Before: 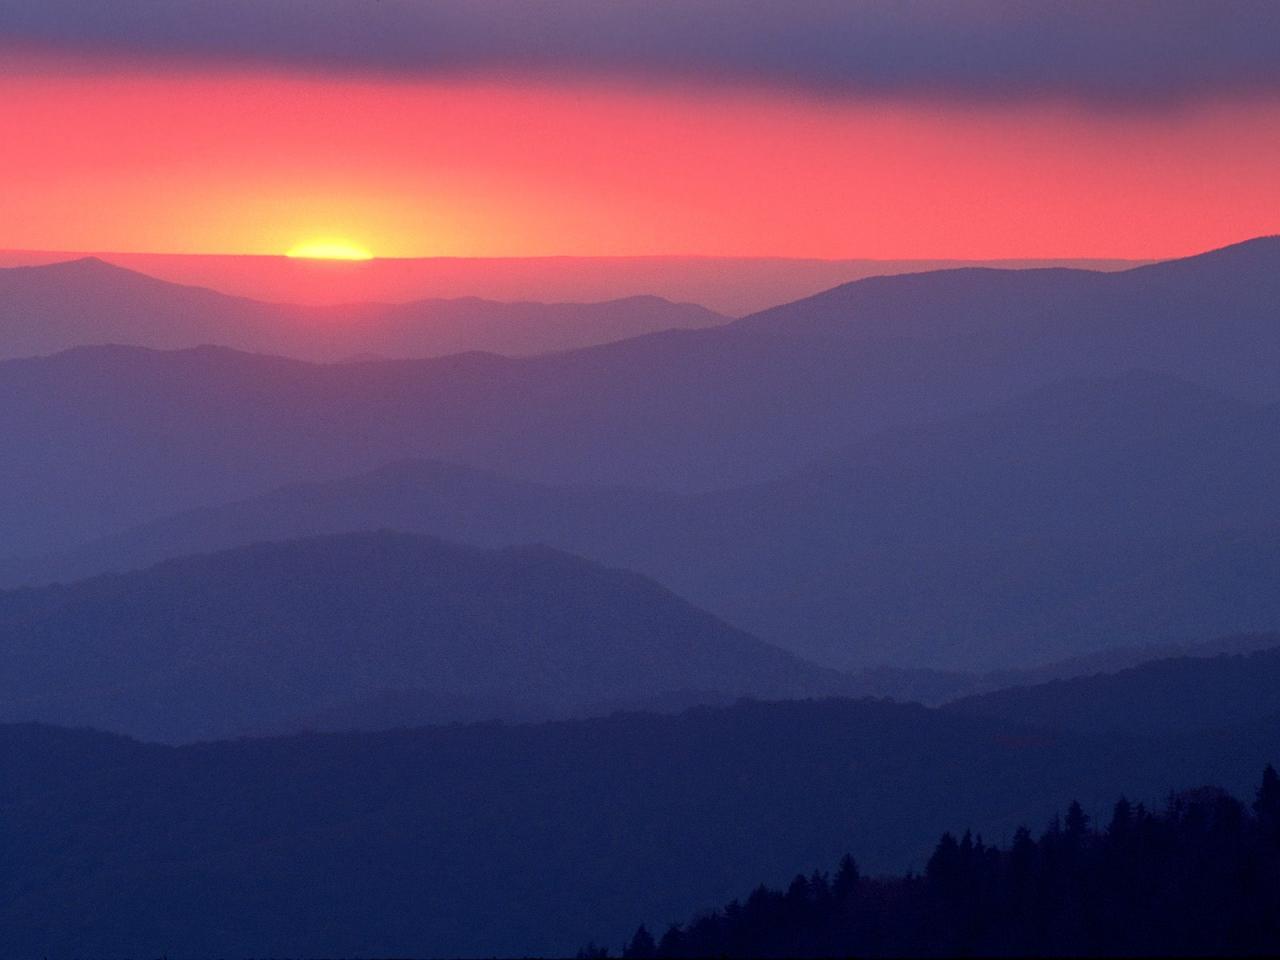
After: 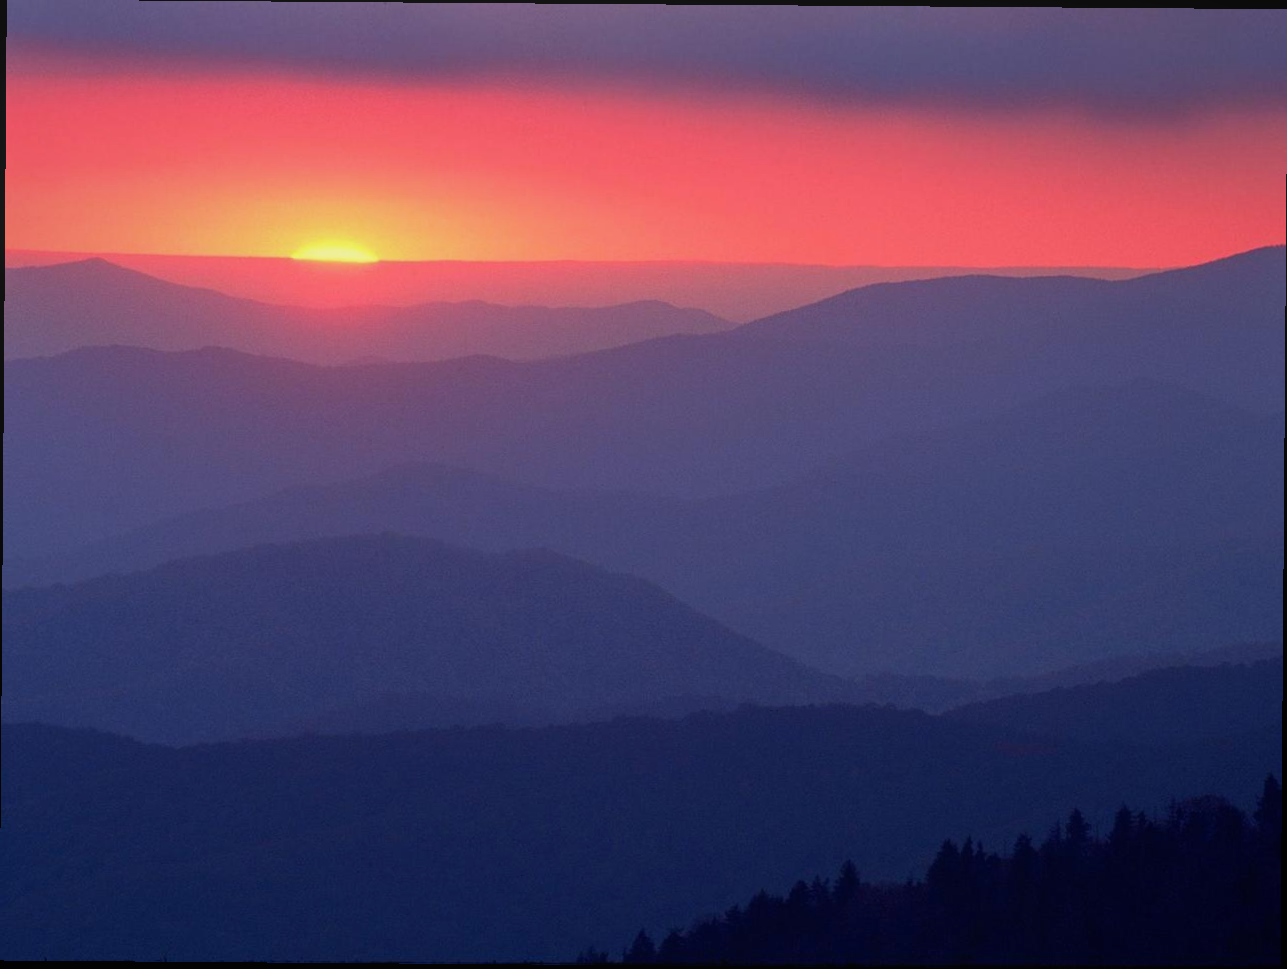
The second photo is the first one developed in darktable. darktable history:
local contrast: highlights 46%, shadows 0%, detail 99%
crop and rotate: angle -0.435°
